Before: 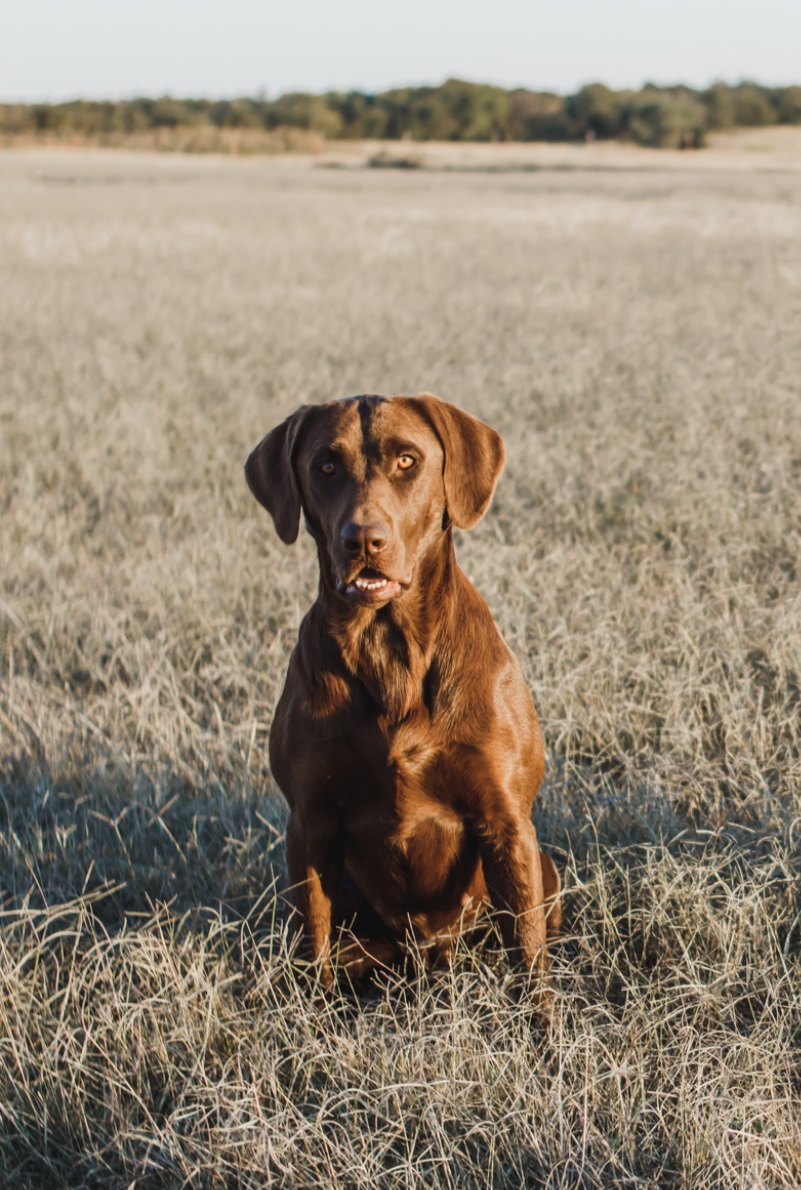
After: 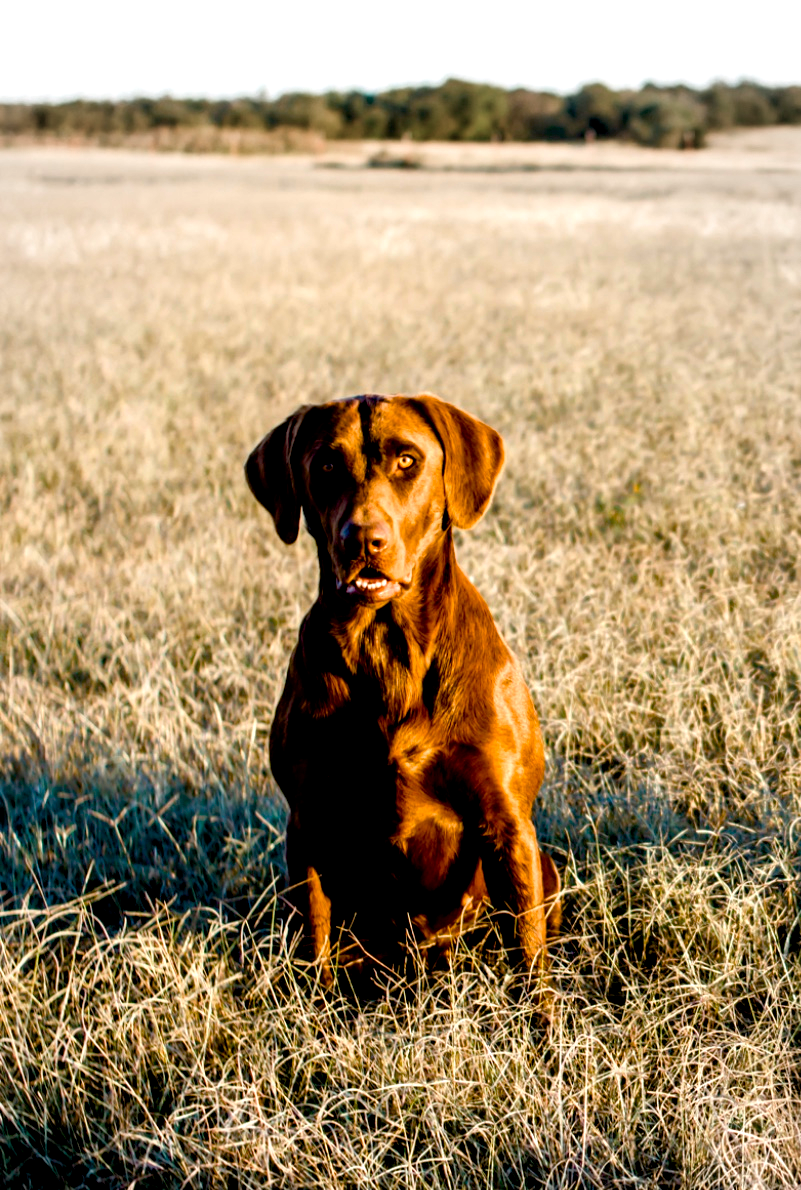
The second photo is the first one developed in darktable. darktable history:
exposure: black level correction 0.028, exposure -0.076 EV, compensate highlight preservation false
vignetting: fall-off start 73.76%, brightness -0.169, center (-0.029, 0.238)
color balance rgb: power › hue 206.02°, perceptual saturation grading › global saturation 20%, perceptual saturation grading › highlights -24.792%, perceptual saturation grading › shadows 24.86%, perceptual brilliance grading › global brilliance 17.858%, global vibrance 35.622%, contrast 9.703%
